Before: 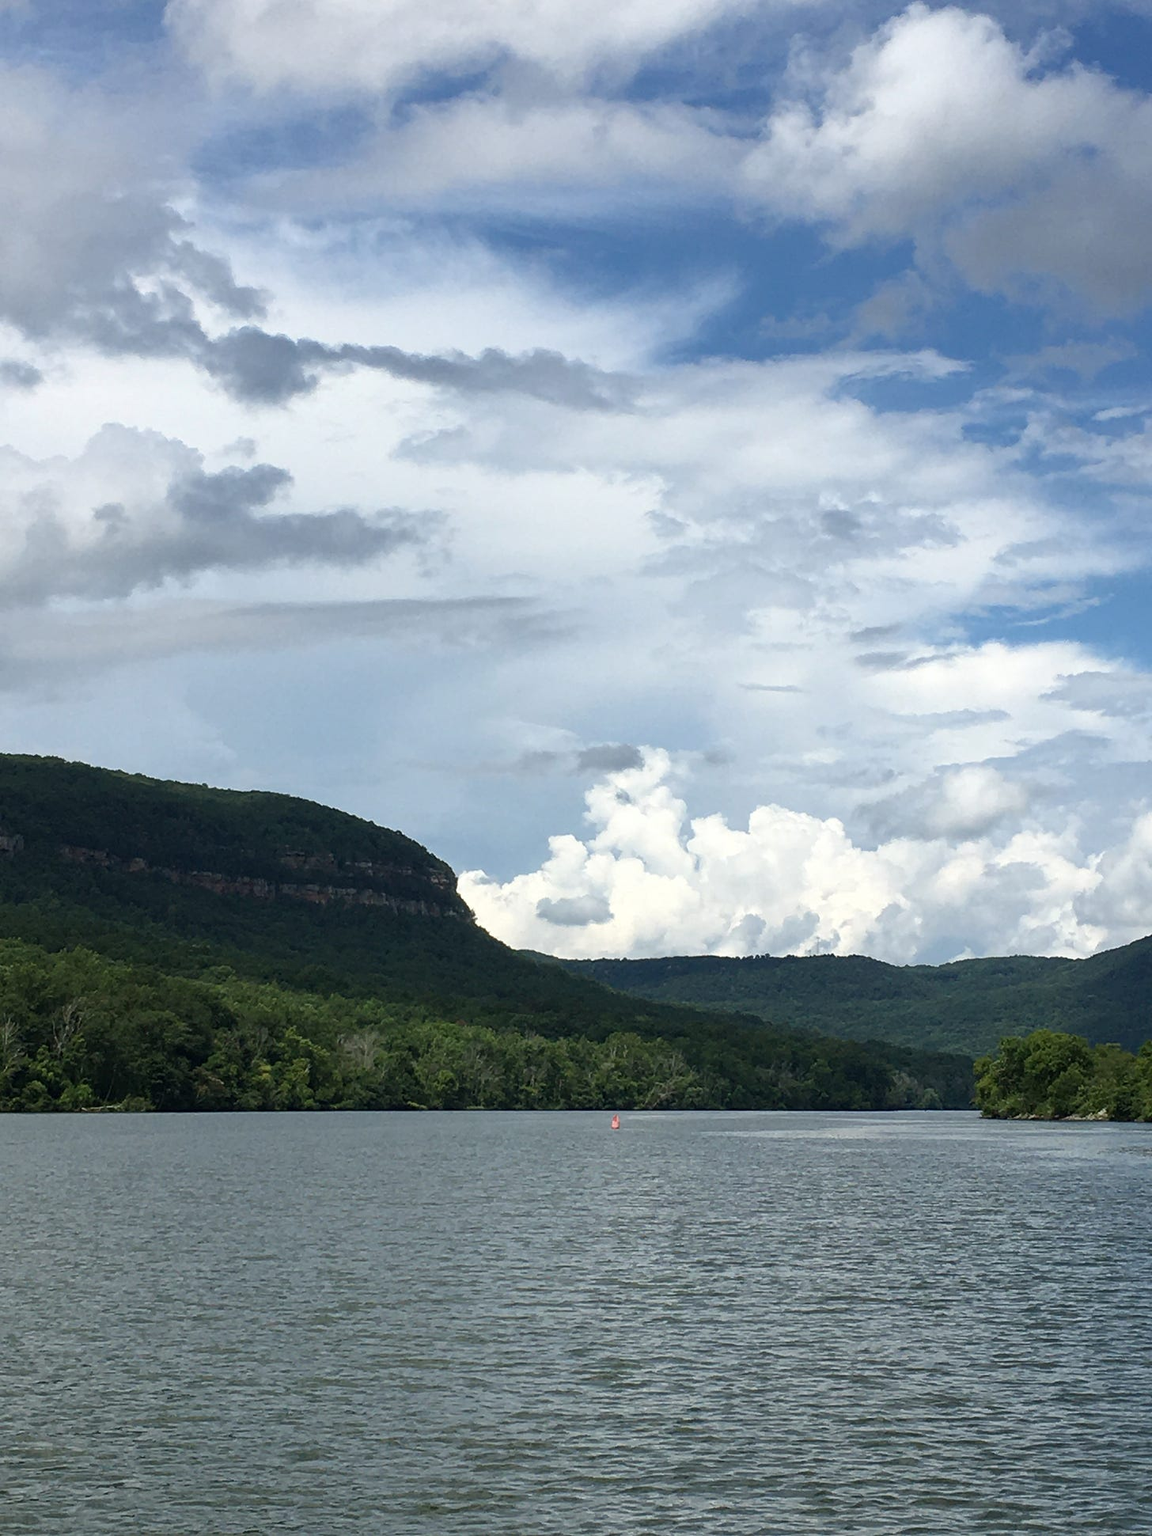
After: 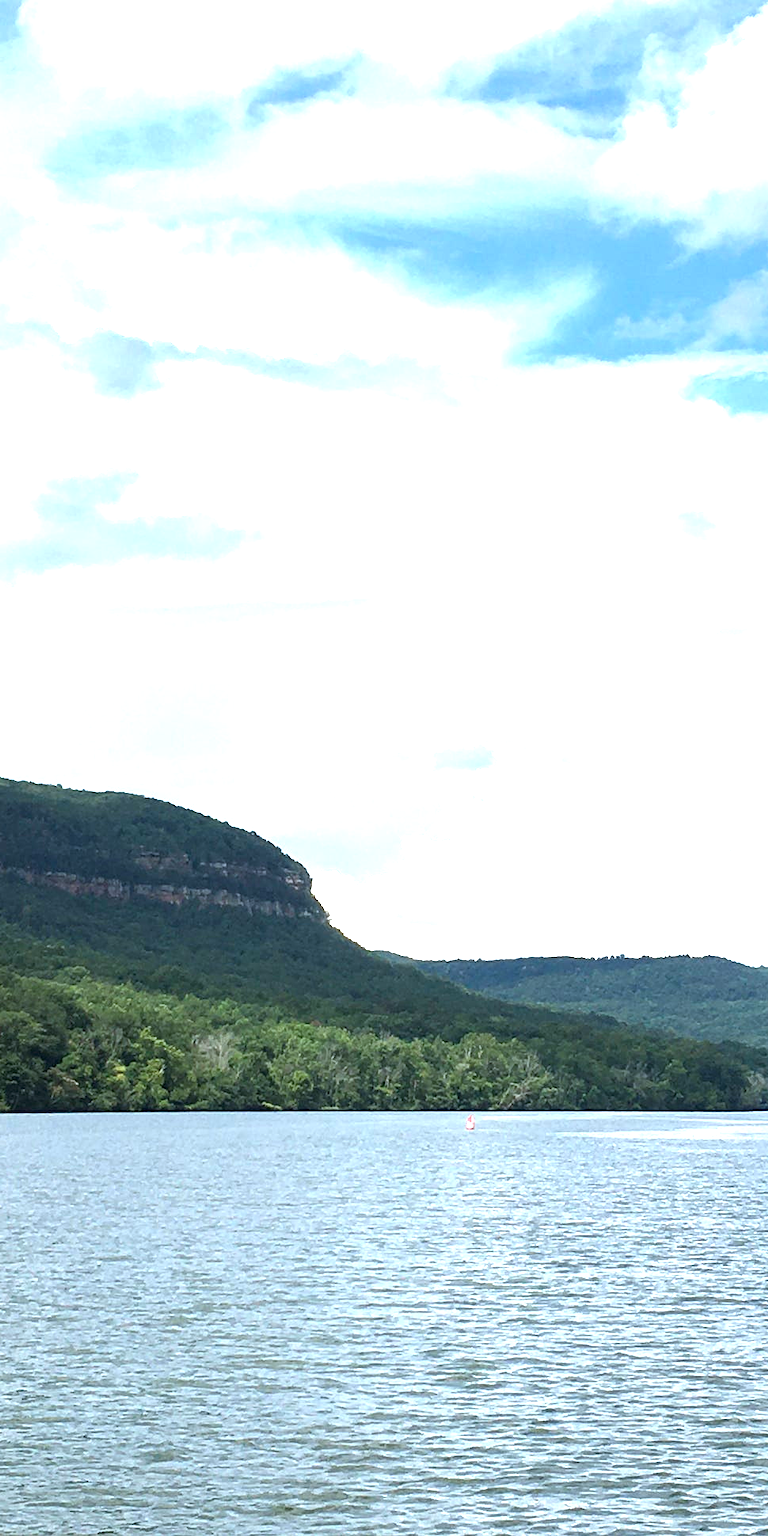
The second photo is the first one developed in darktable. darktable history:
exposure: black level correction 0, exposure 1.741 EV, compensate exposure bias true, compensate highlight preservation false
crop and rotate: left 12.648%, right 20.685%
color correction: highlights a* -0.772, highlights b* -8.92
